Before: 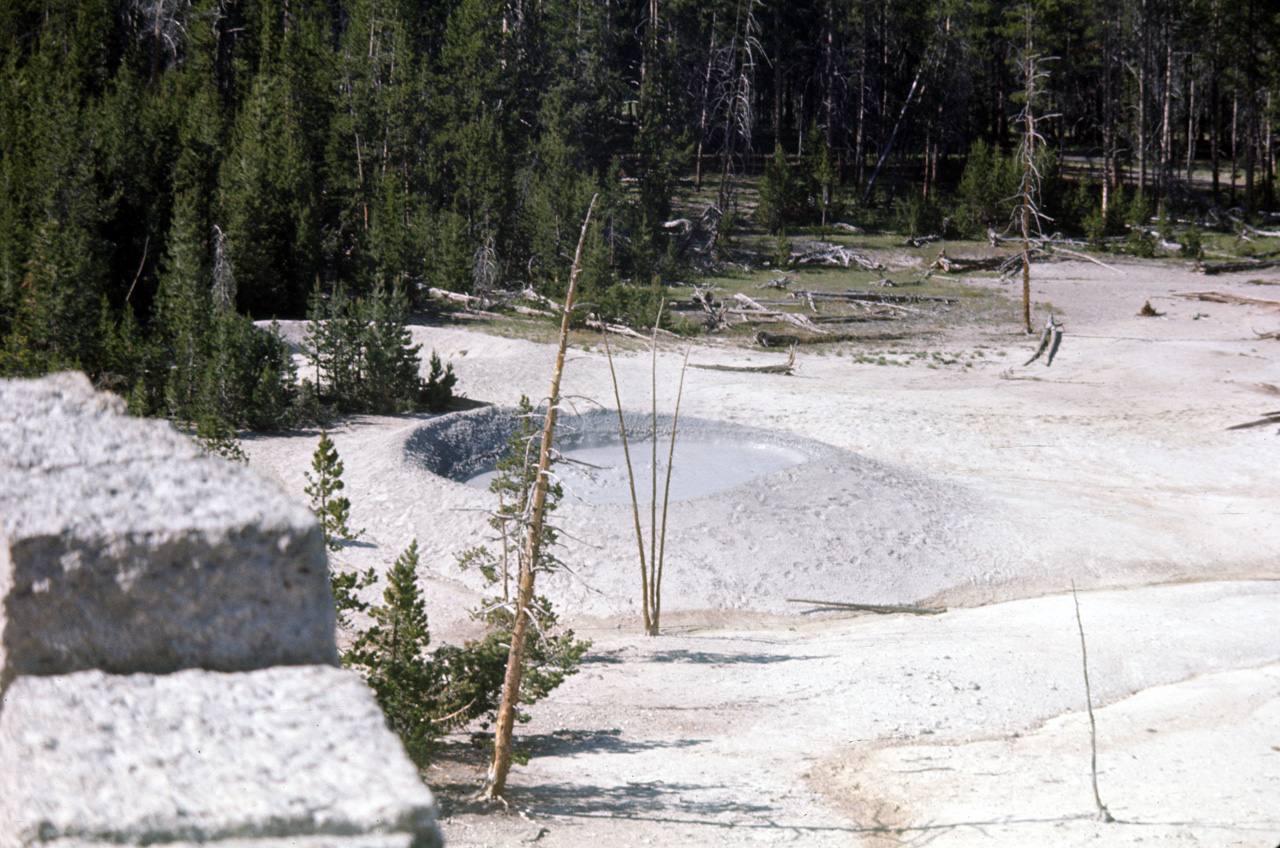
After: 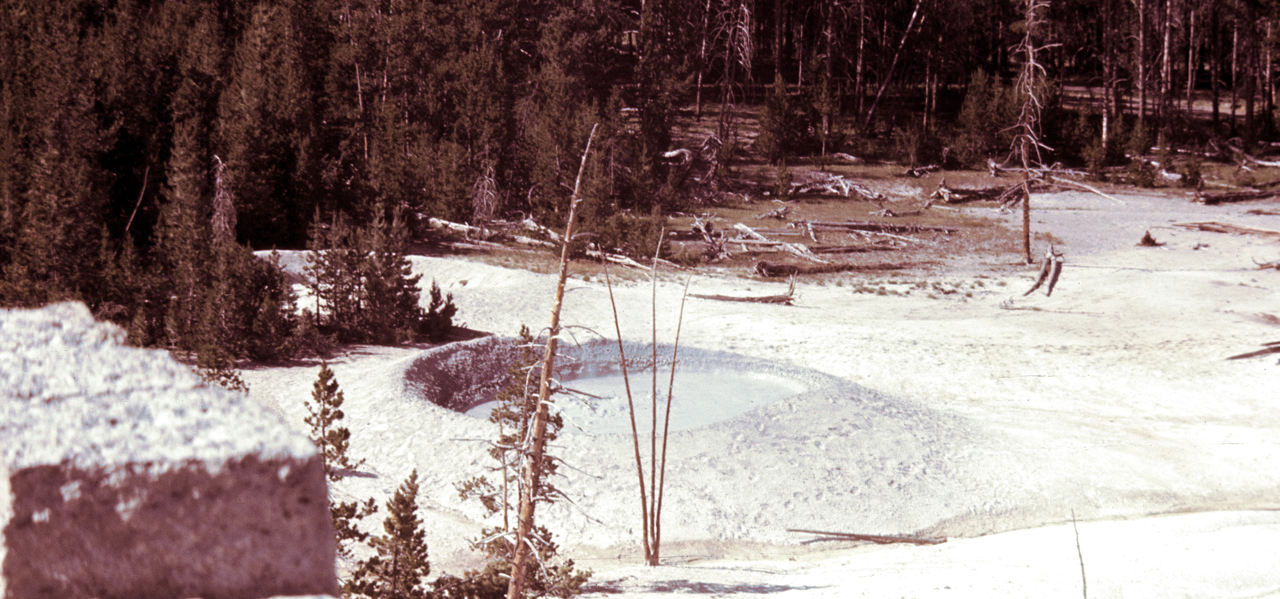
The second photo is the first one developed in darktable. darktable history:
exposure: exposure 0.2 EV, compensate highlight preservation false
crop and rotate: top 8.293%, bottom 20.996%
split-toning: compress 20%
contrast brightness saturation: contrast 0.01, saturation -0.05
